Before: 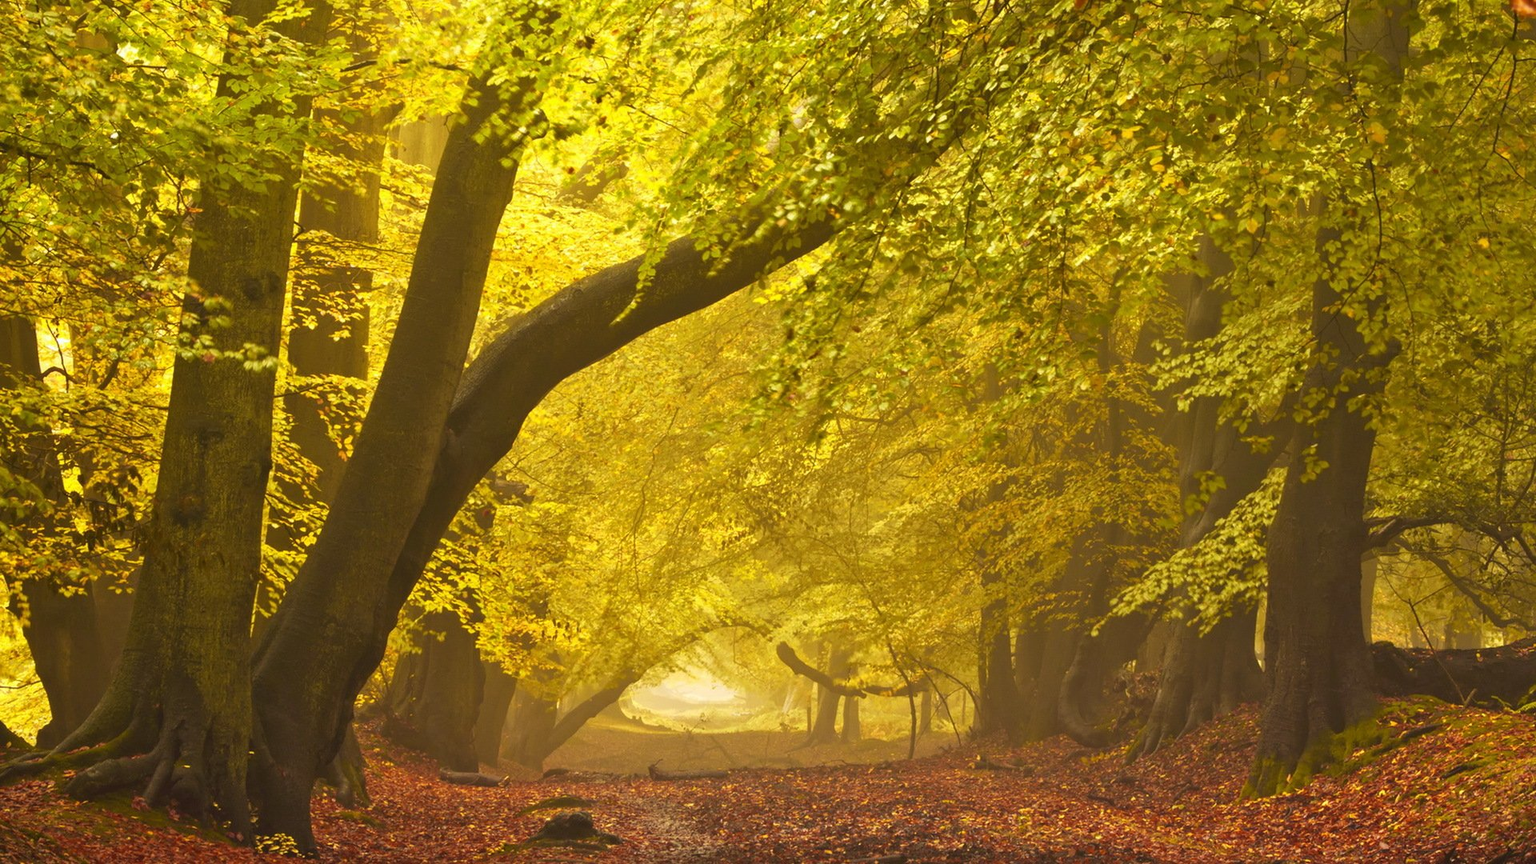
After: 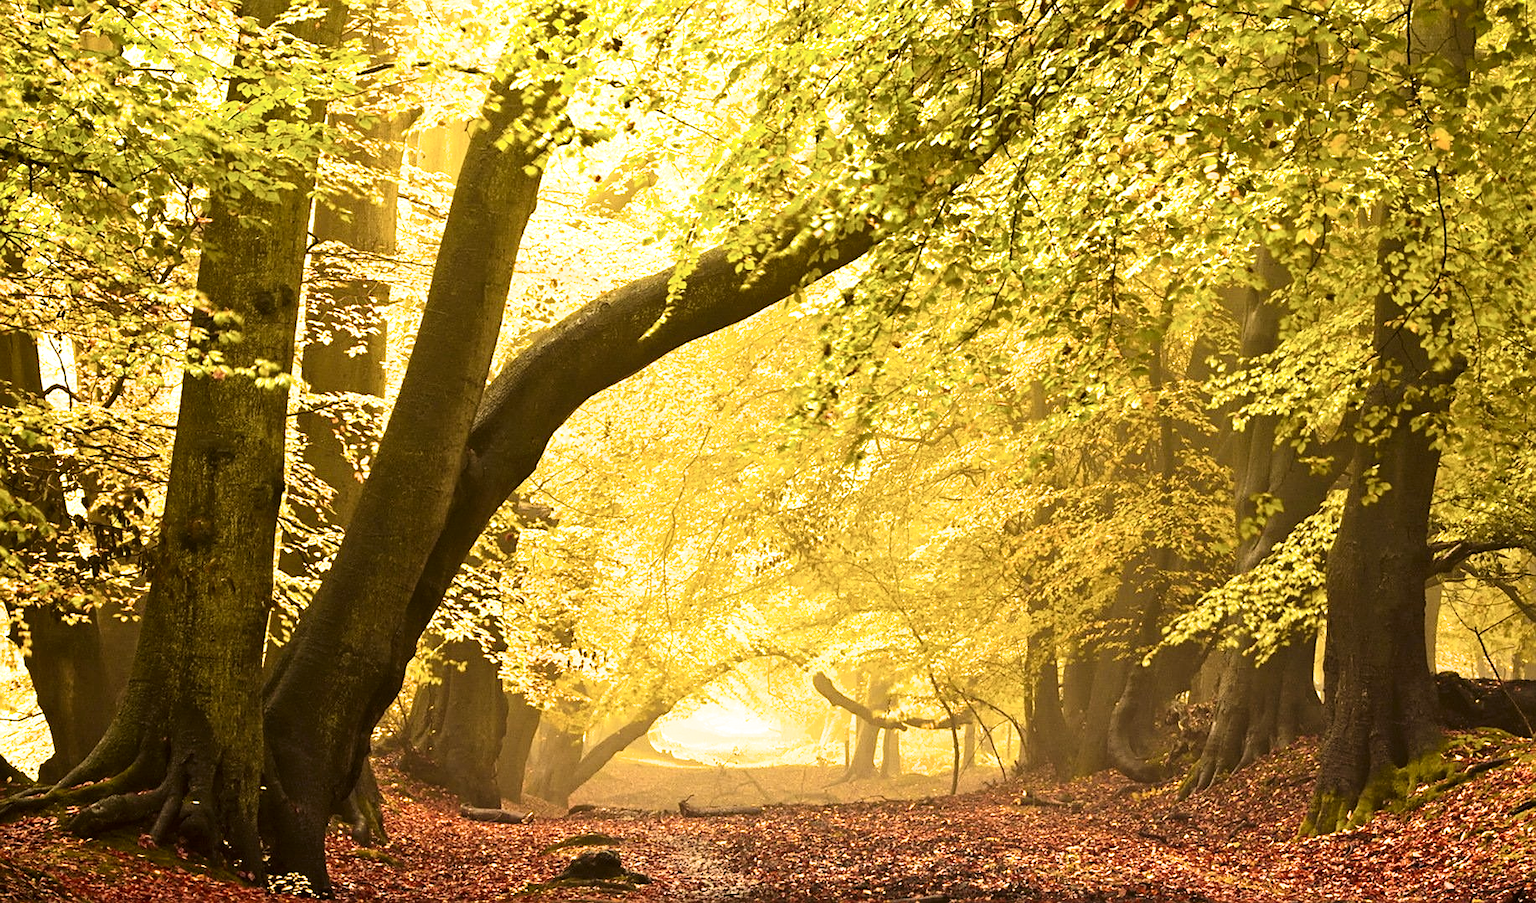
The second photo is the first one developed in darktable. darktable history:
tone equalizer: mask exposure compensation -0.489 EV
crop: right 4.446%, bottom 0.048%
contrast brightness saturation: contrast 0.272
filmic rgb: black relative exposure -4.91 EV, white relative exposure 2.84 EV, hardness 3.69
sharpen: on, module defaults
exposure: exposure 0.611 EV, compensate exposure bias true, compensate highlight preservation false
